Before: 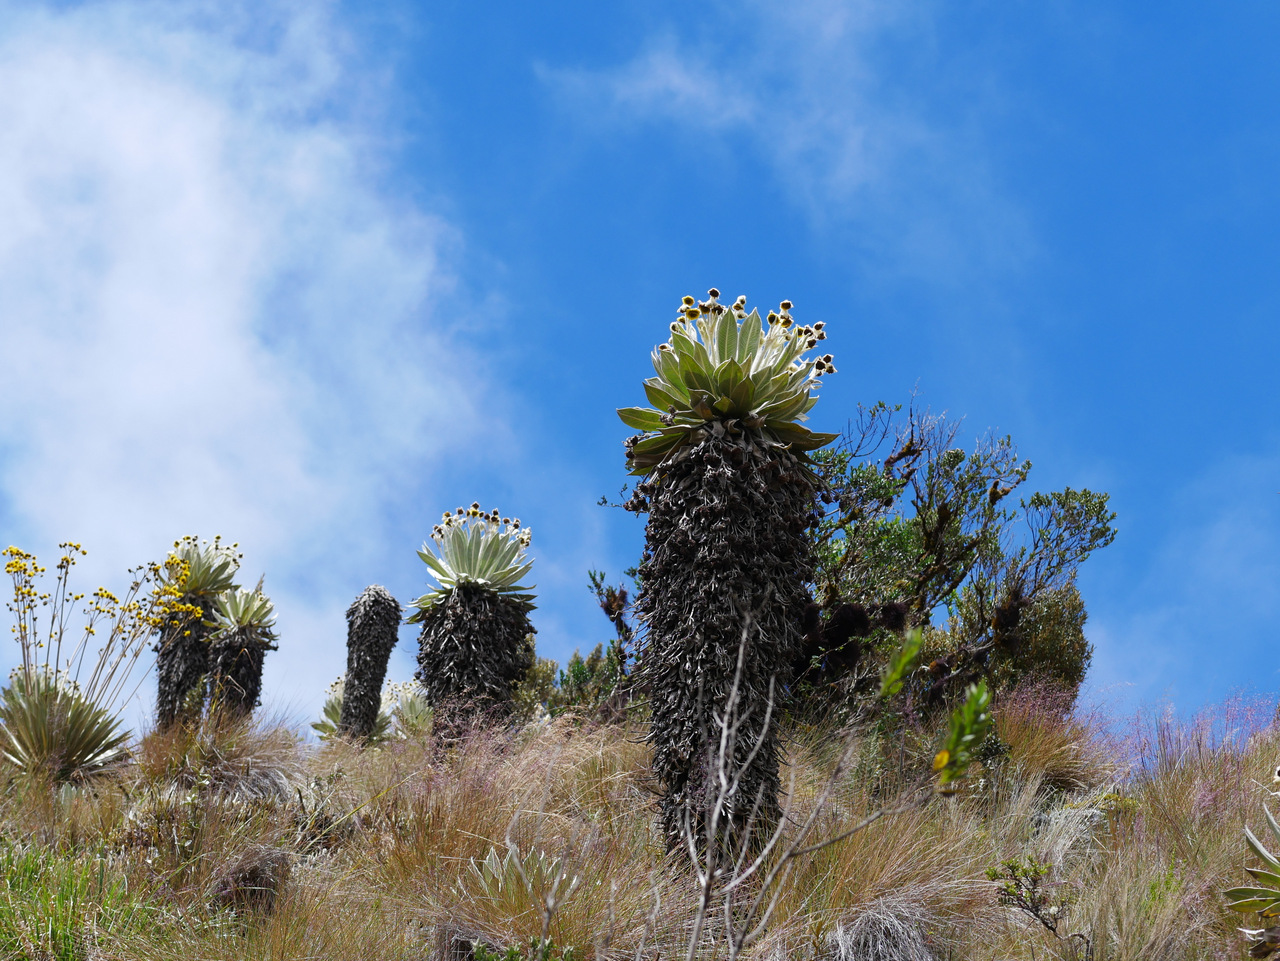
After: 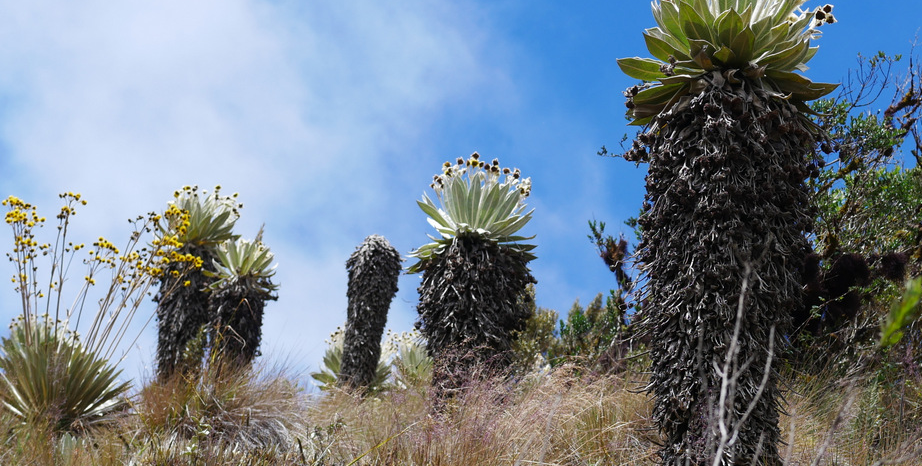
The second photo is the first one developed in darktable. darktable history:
white balance: emerald 1
crop: top 36.498%, right 27.964%, bottom 14.995%
